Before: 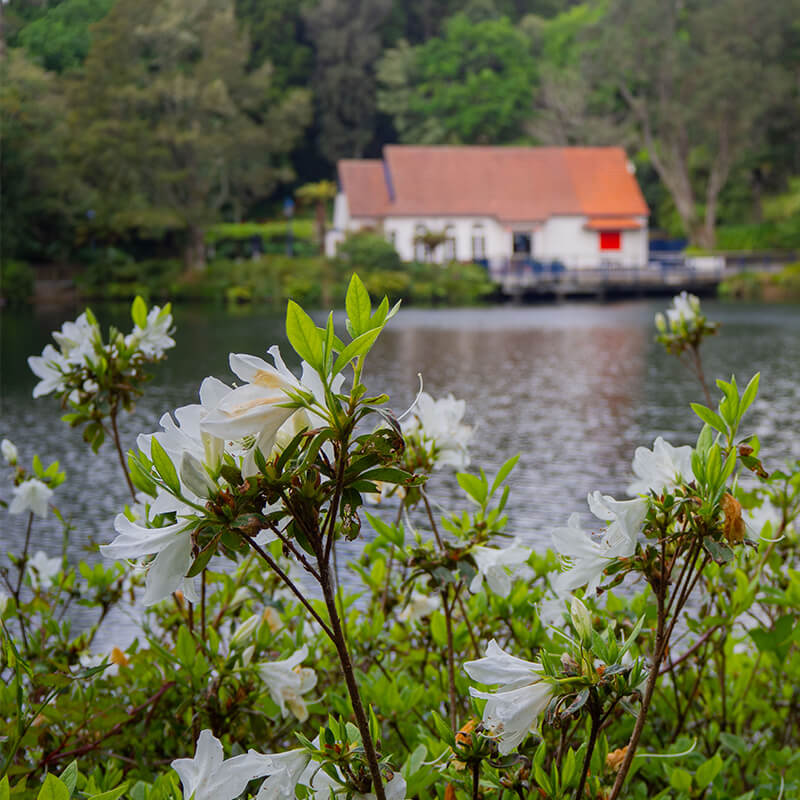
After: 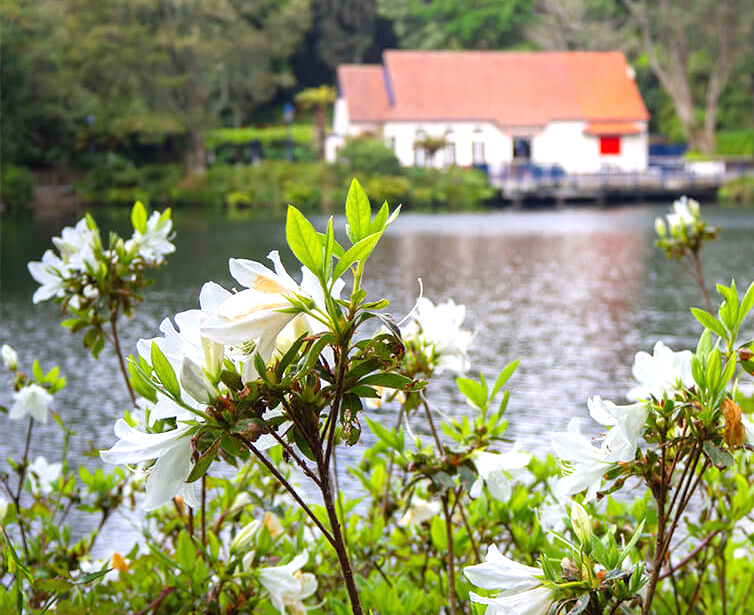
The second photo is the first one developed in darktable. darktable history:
crop and rotate: angle 0.058°, top 11.941%, right 5.543%, bottom 10.983%
exposure: exposure 1 EV, compensate exposure bias true, compensate highlight preservation false
